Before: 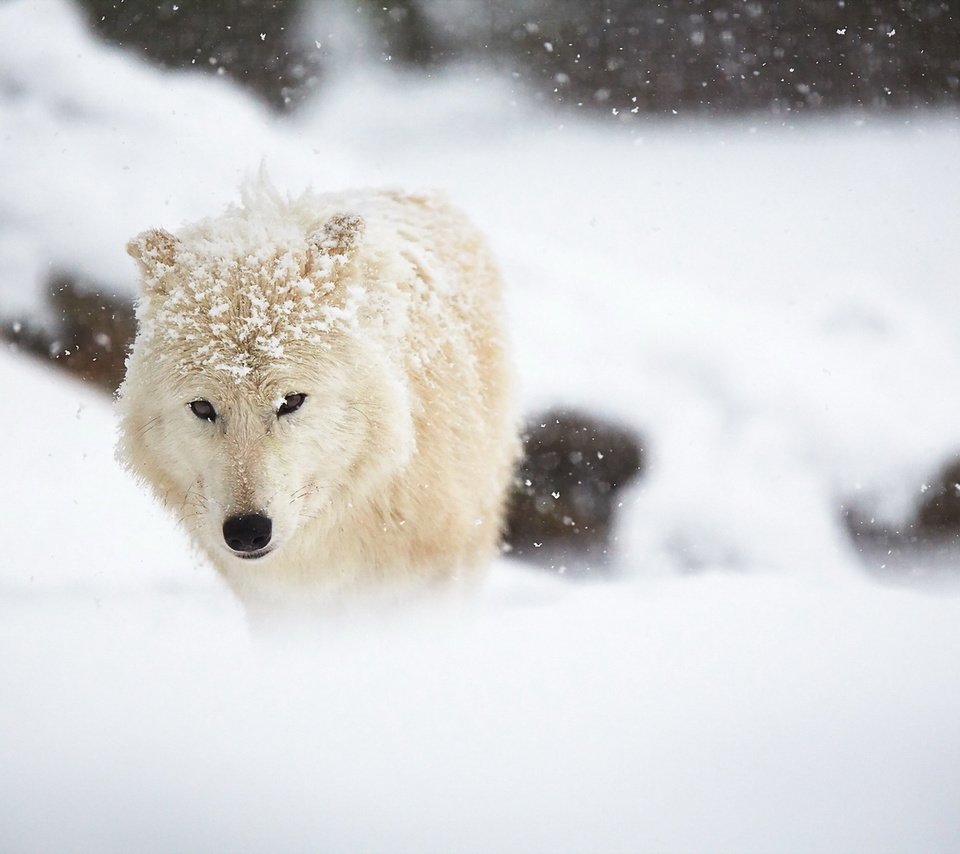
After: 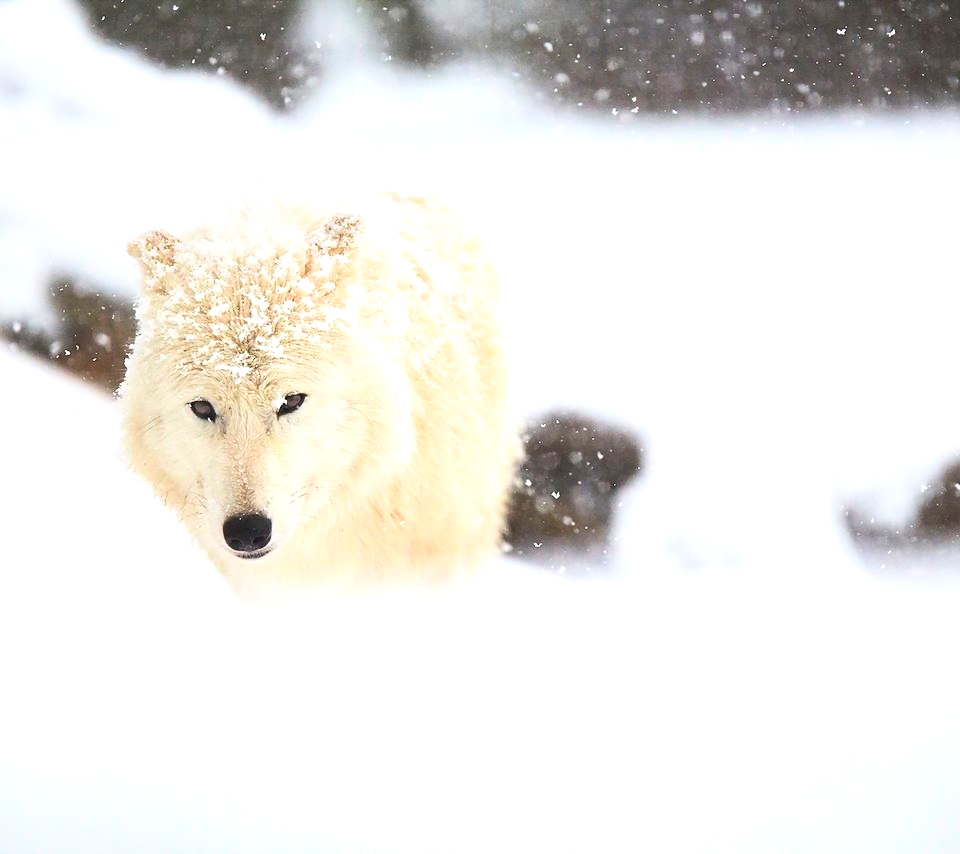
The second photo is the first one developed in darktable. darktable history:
contrast brightness saturation: contrast 0.202, brightness 0.169, saturation 0.226
exposure: black level correction 0, exposure 0.5 EV, compensate highlight preservation false
